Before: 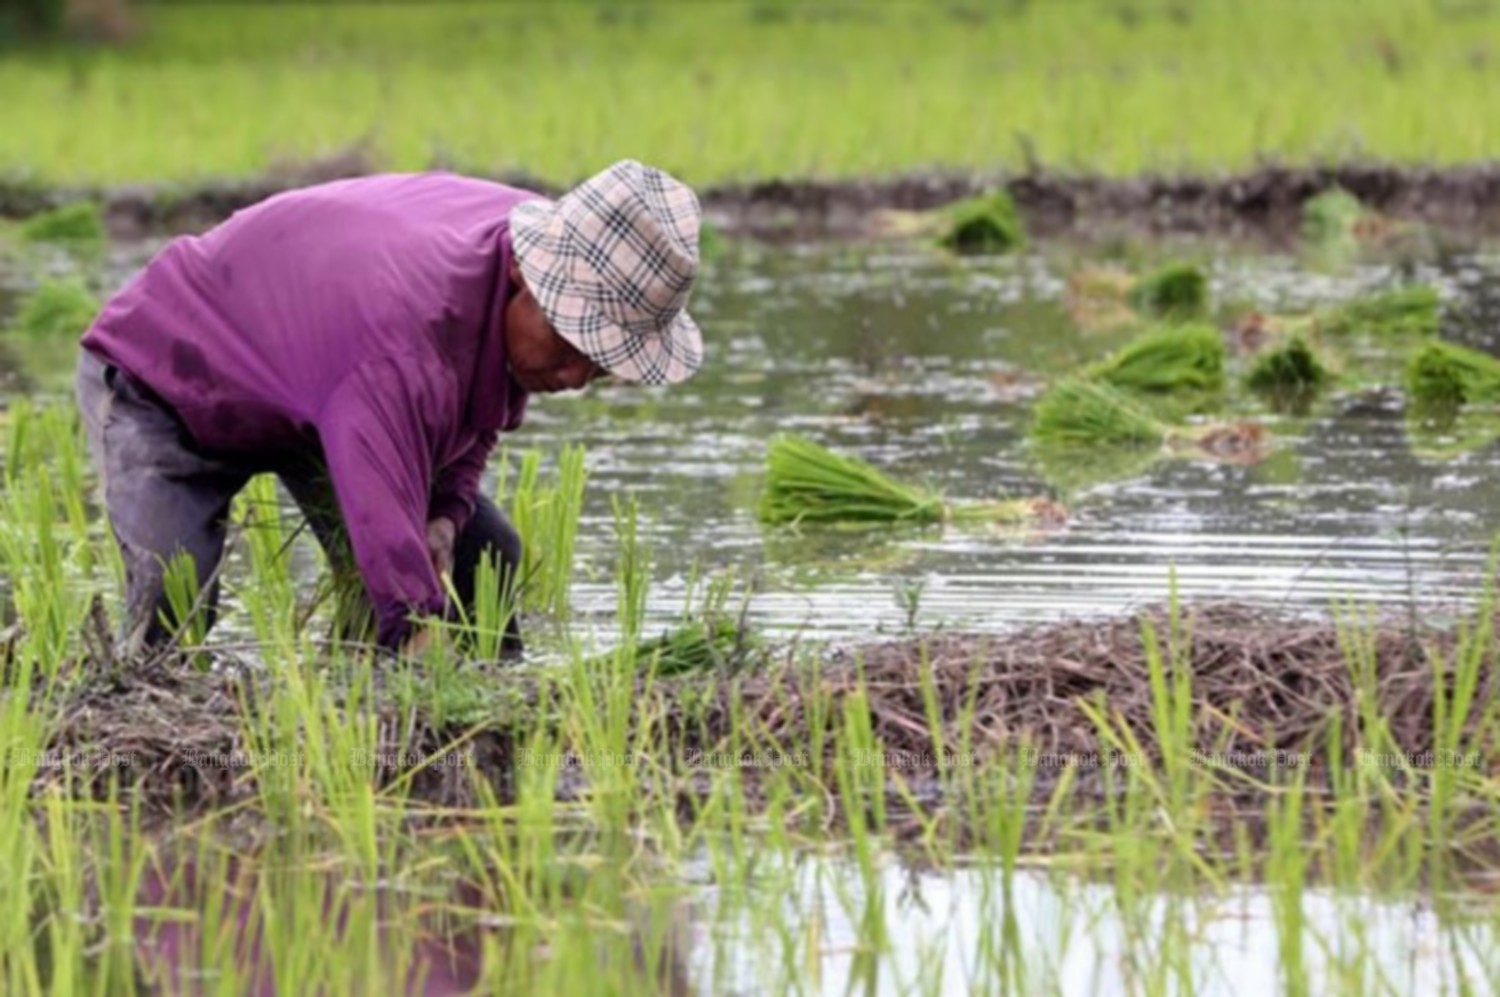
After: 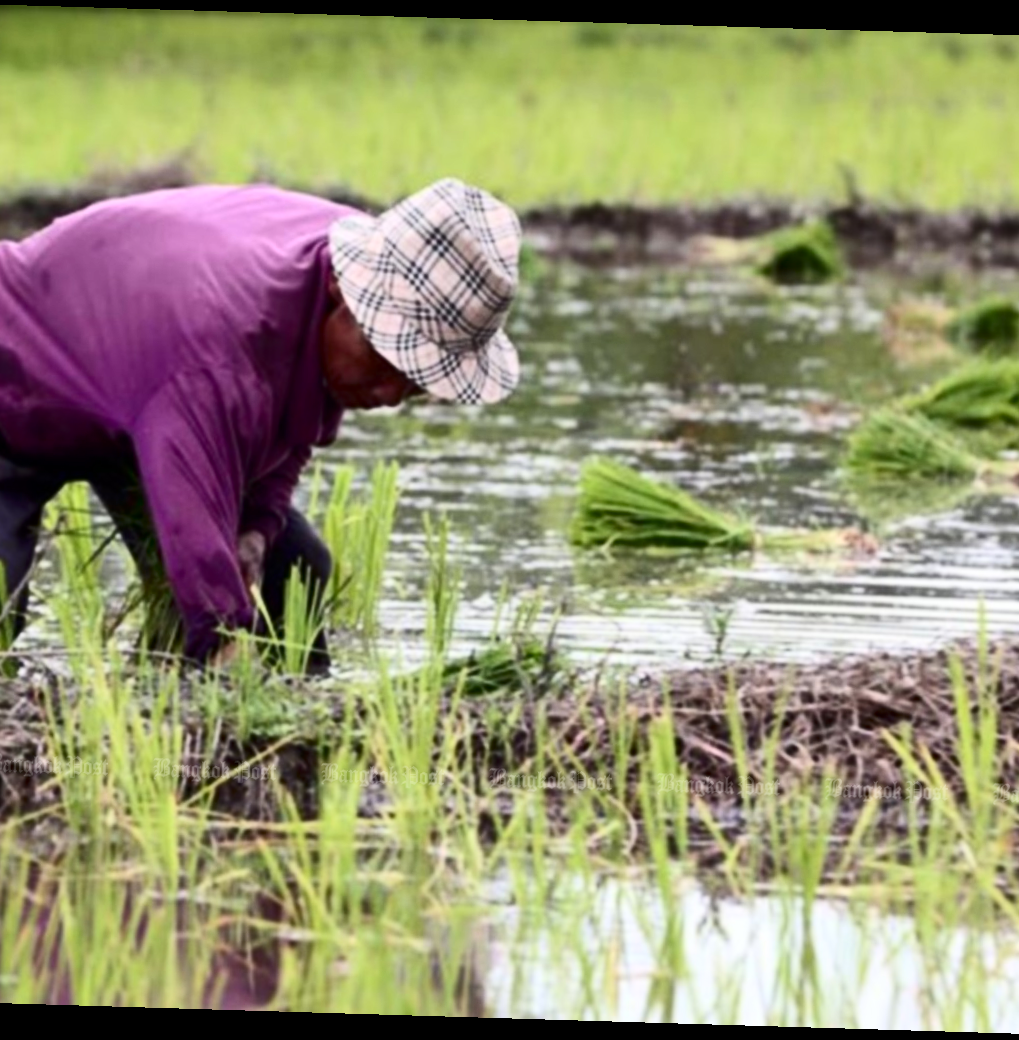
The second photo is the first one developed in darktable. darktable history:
crop and rotate: left 13.342%, right 19.991%
rotate and perspective: rotation 1.72°, automatic cropping off
contrast brightness saturation: contrast 0.28
